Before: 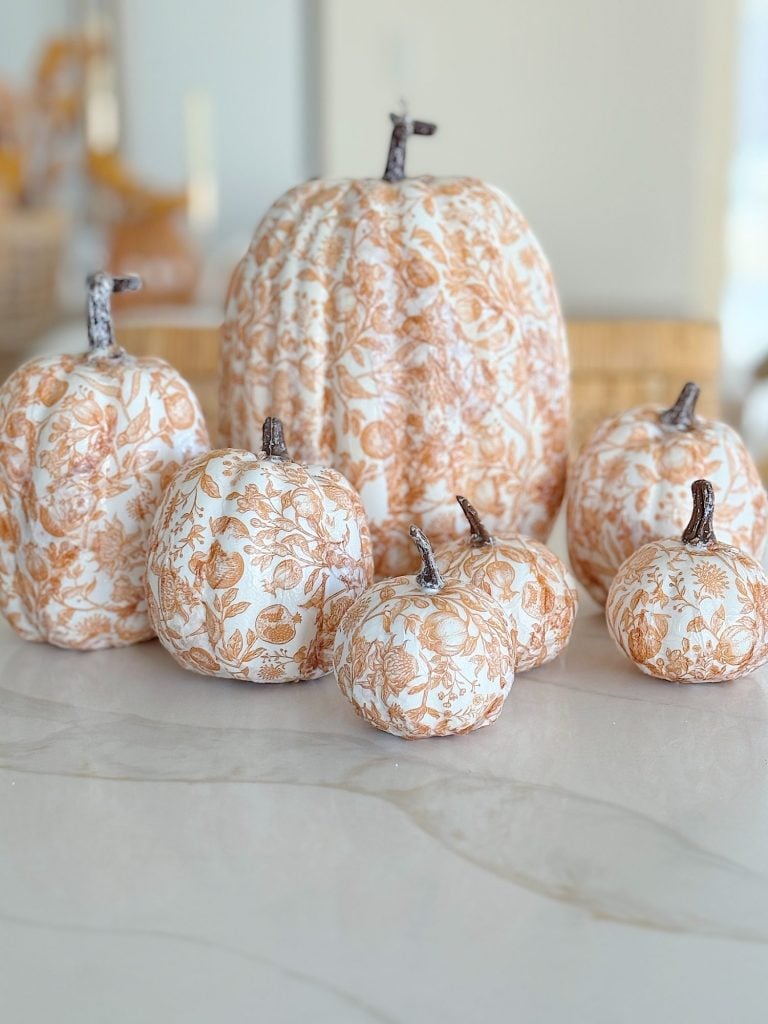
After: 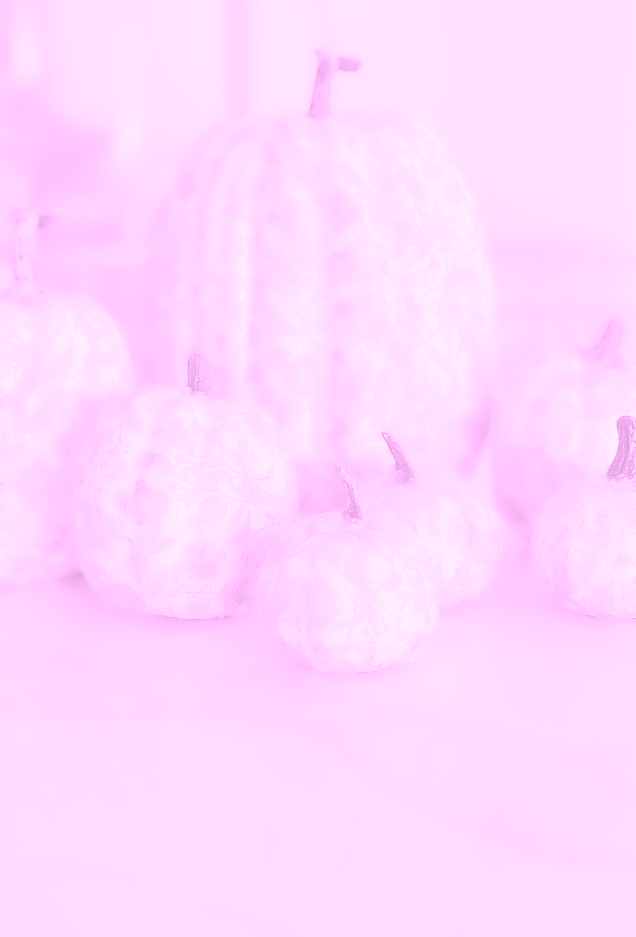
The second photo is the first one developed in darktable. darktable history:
crop: left 9.807%, top 6.259%, right 7.334%, bottom 2.177%
color zones: curves: ch0 [(0, 0.5) (0.143, 0.5) (0.286, 0.5) (0.429, 0.5) (0.571, 0.5) (0.714, 0.476) (0.857, 0.5) (1, 0.5)]; ch2 [(0, 0.5) (0.143, 0.5) (0.286, 0.5) (0.429, 0.5) (0.571, 0.5) (0.714, 0.487) (0.857, 0.5) (1, 0.5)]
exposure: black level correction -0.002, exposure 0.54 EV, compensate highlight preservation false
lowpass: radius 4, soften with bilateral filter, unbound 0
colorize: hue 331.2°, saturation 75%, source mix 30.28%, lightness 70.52%, version 1
